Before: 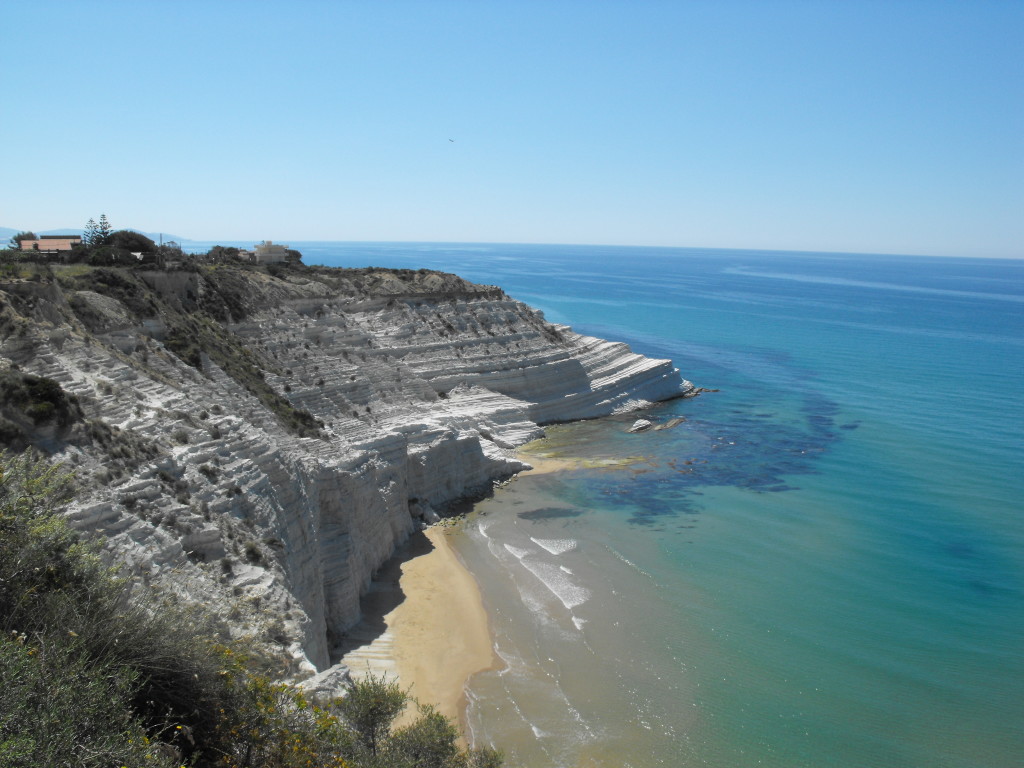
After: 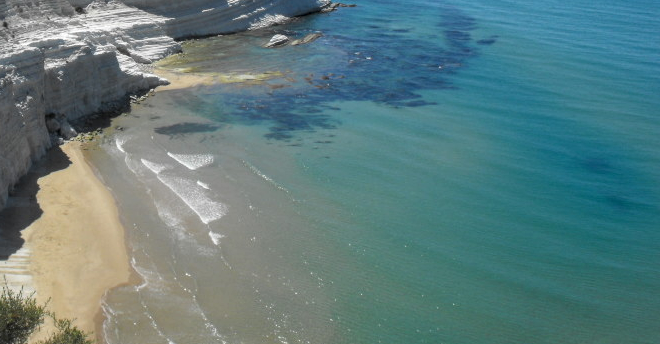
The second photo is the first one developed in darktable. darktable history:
local contrast: detail 130%
crop and rotate: left 35.509%, top 50.238%, bottom 4.934%
